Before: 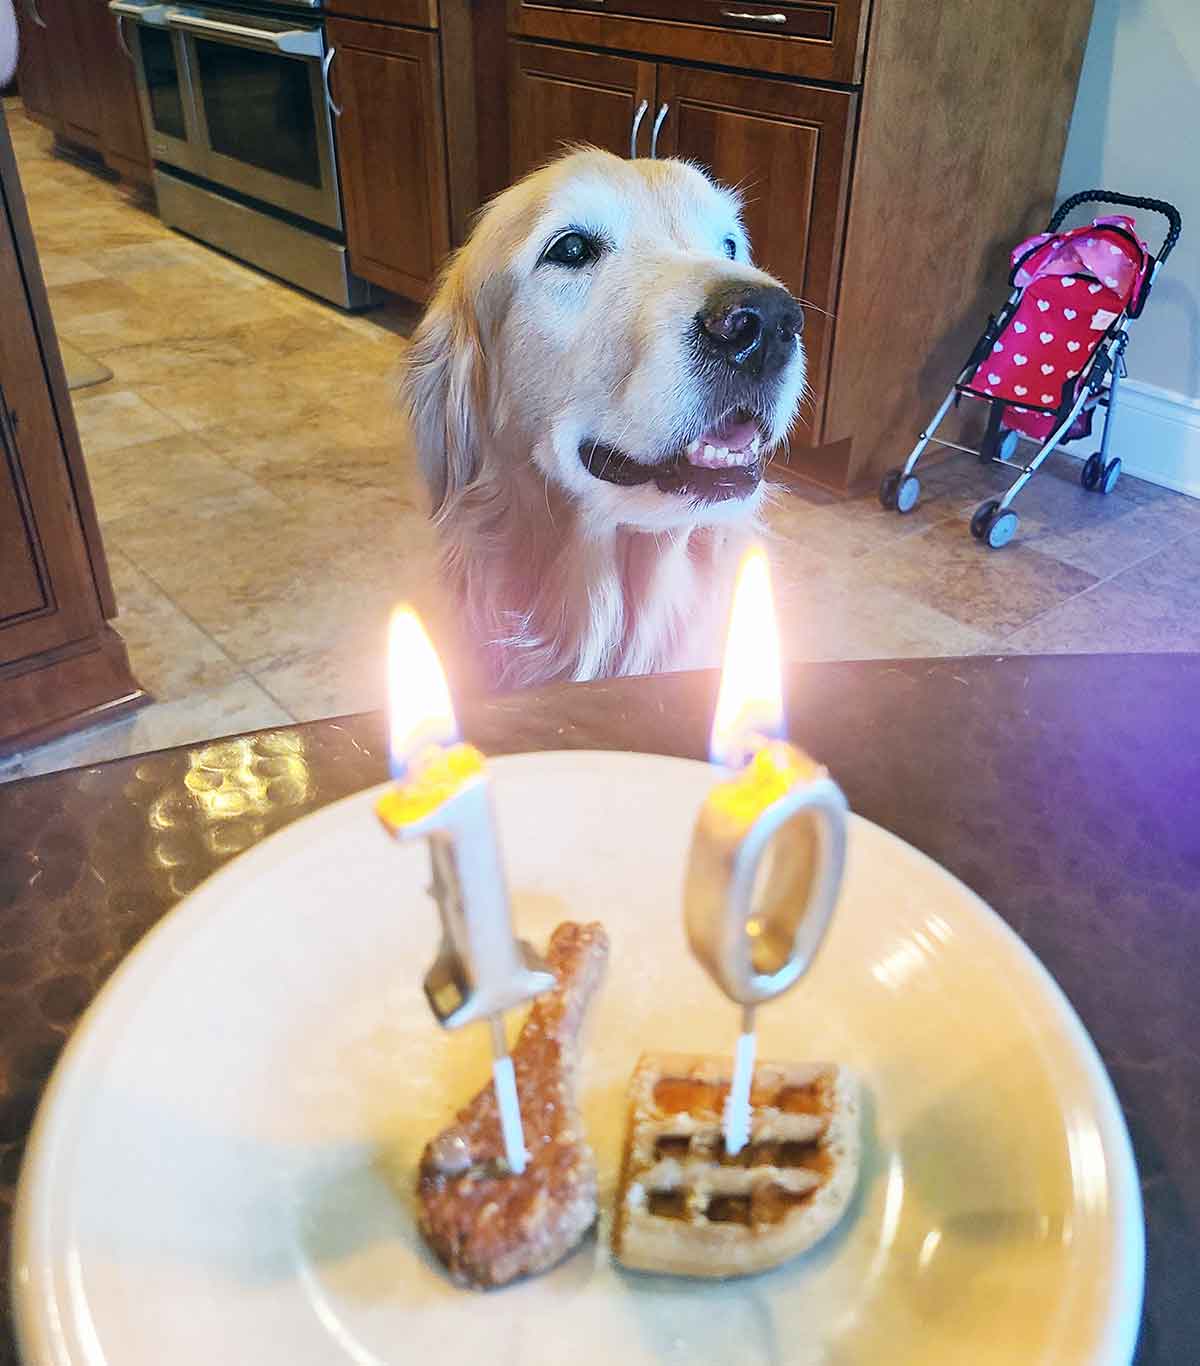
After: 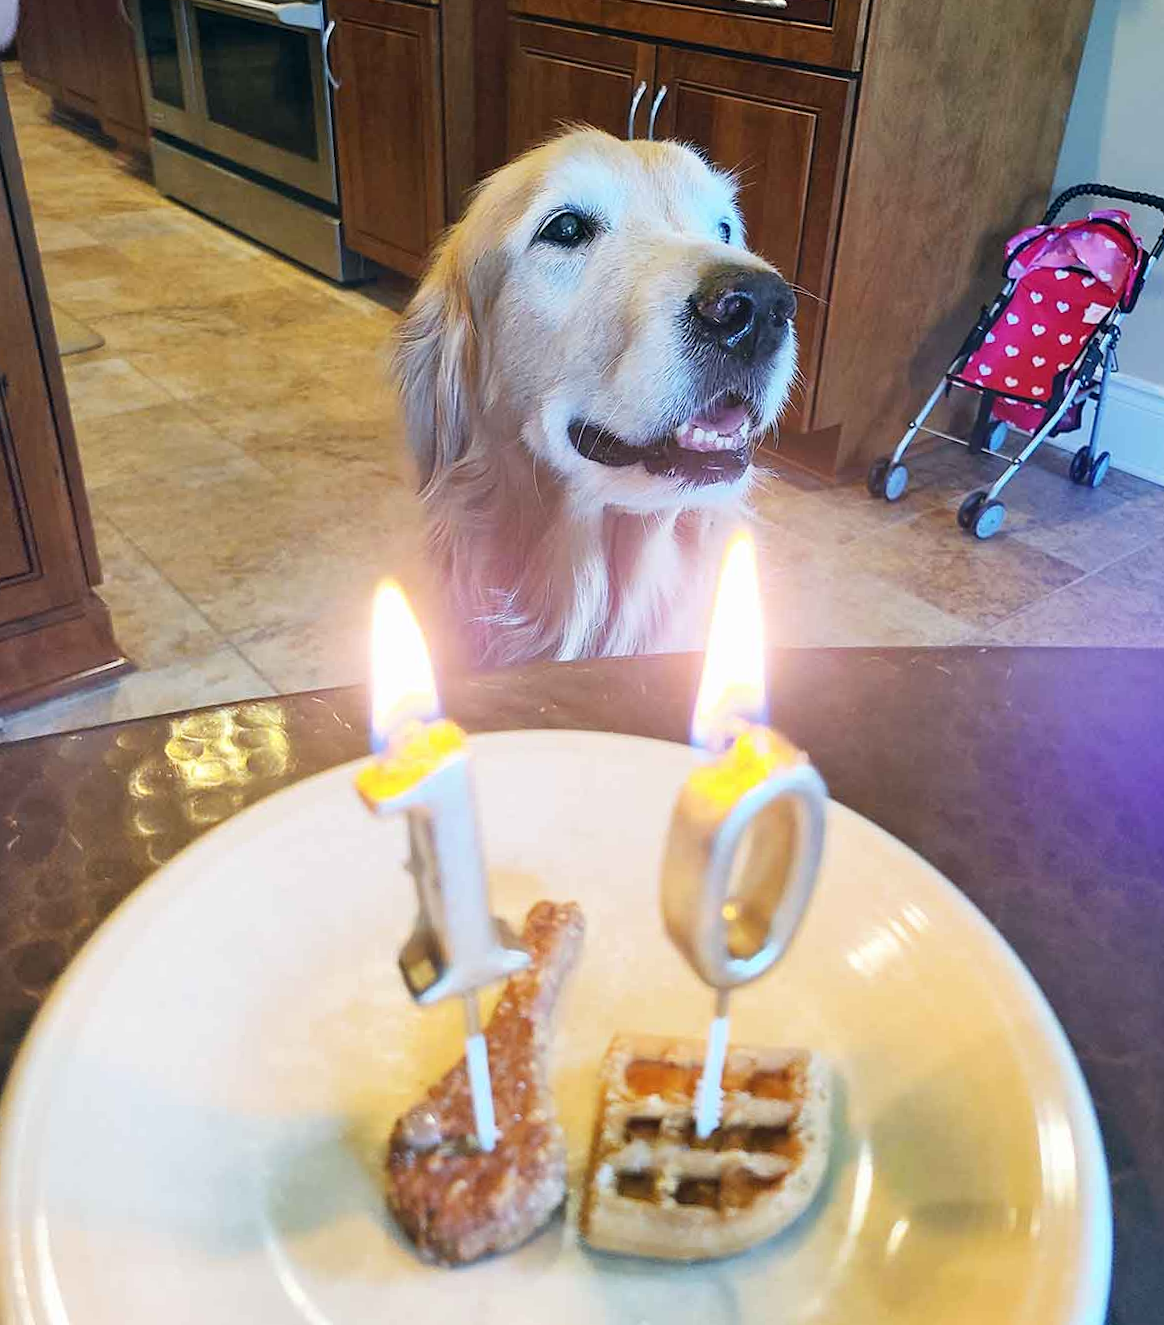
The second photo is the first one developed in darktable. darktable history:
crop and rotate: angle -1.55°
